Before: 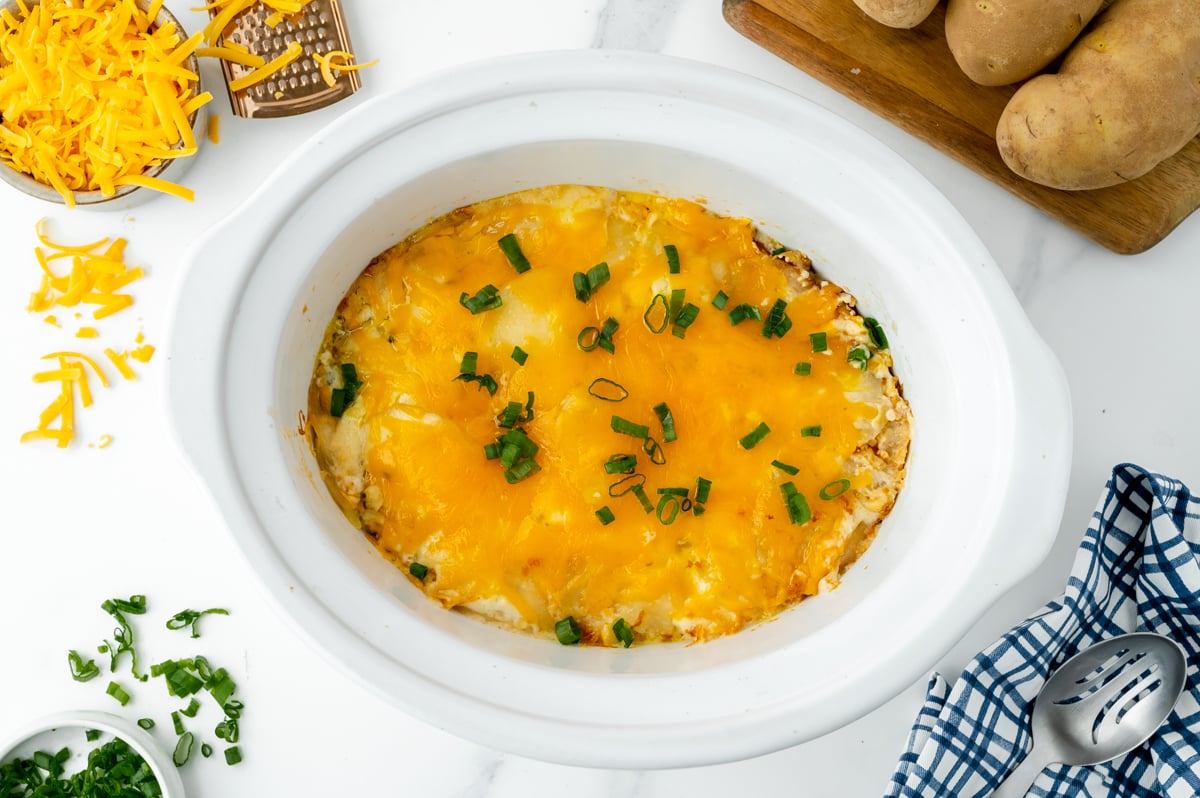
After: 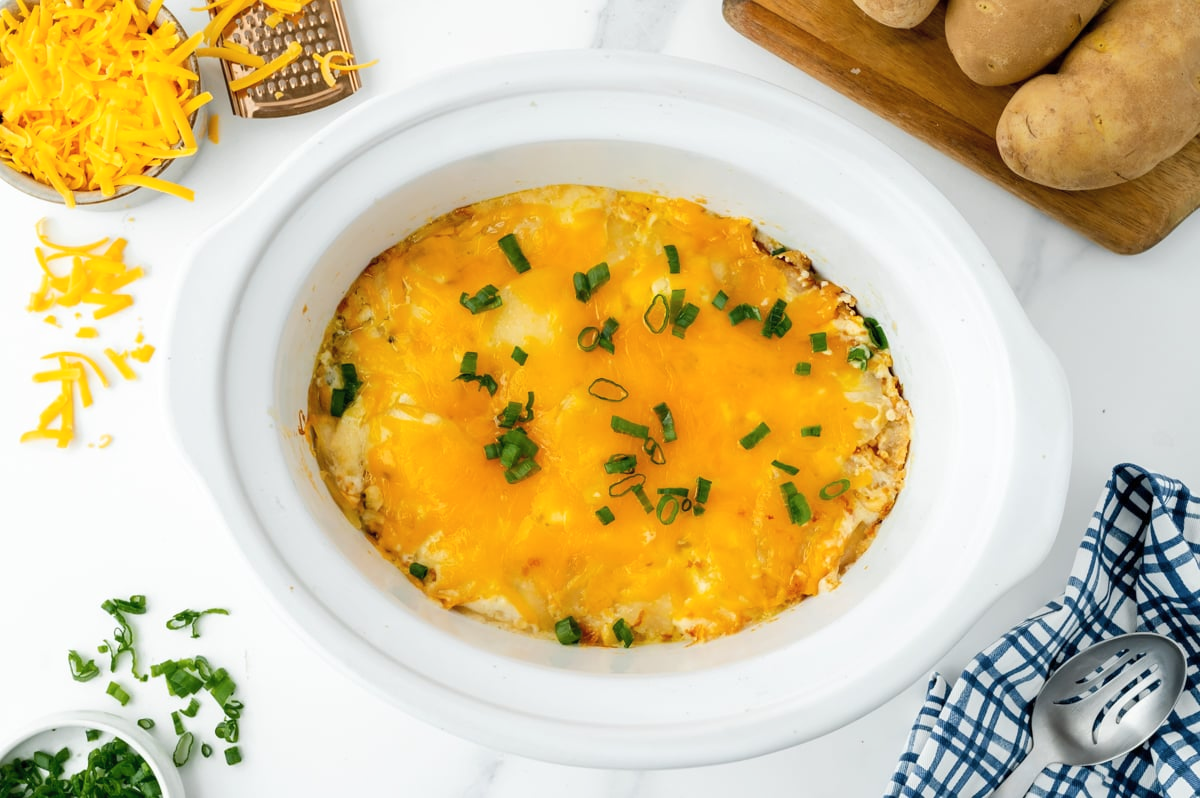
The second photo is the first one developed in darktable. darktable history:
contrast brightness saturation: contrast 0.047, brightness 0.059, saturation 0.012
